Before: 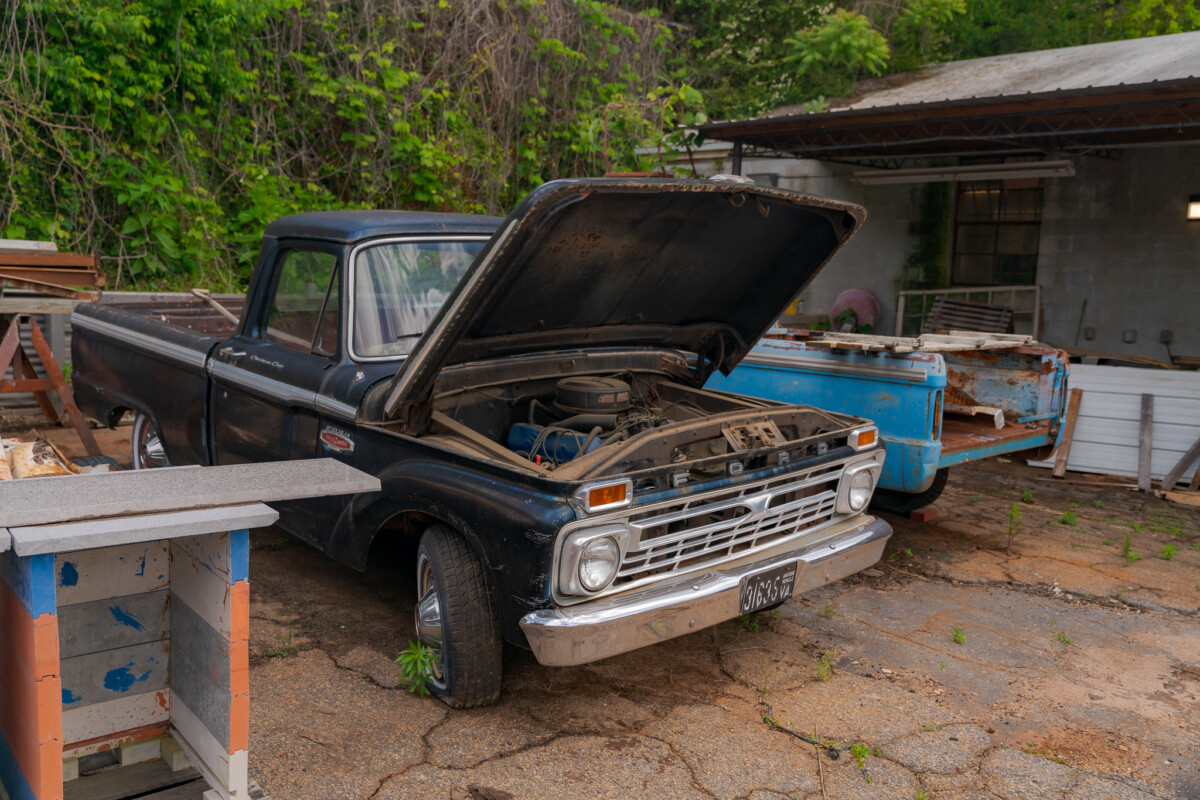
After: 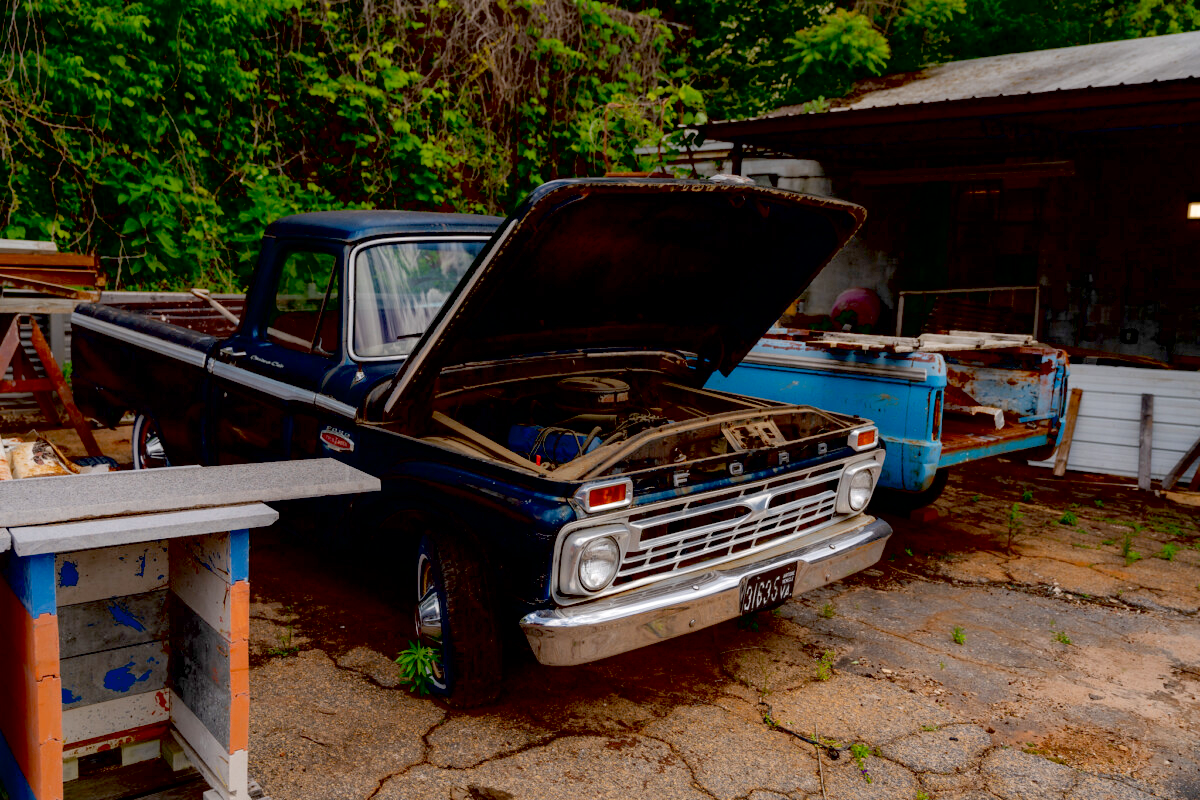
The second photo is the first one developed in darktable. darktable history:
white balance: emerald 1
local contrast: mode bilateral grid, contrast 20, coarseness 100, detail 150%, midtone range 0.2
exposure: black level correction 0.047, exposure 0.013 EV, compensate highlight preservation false
